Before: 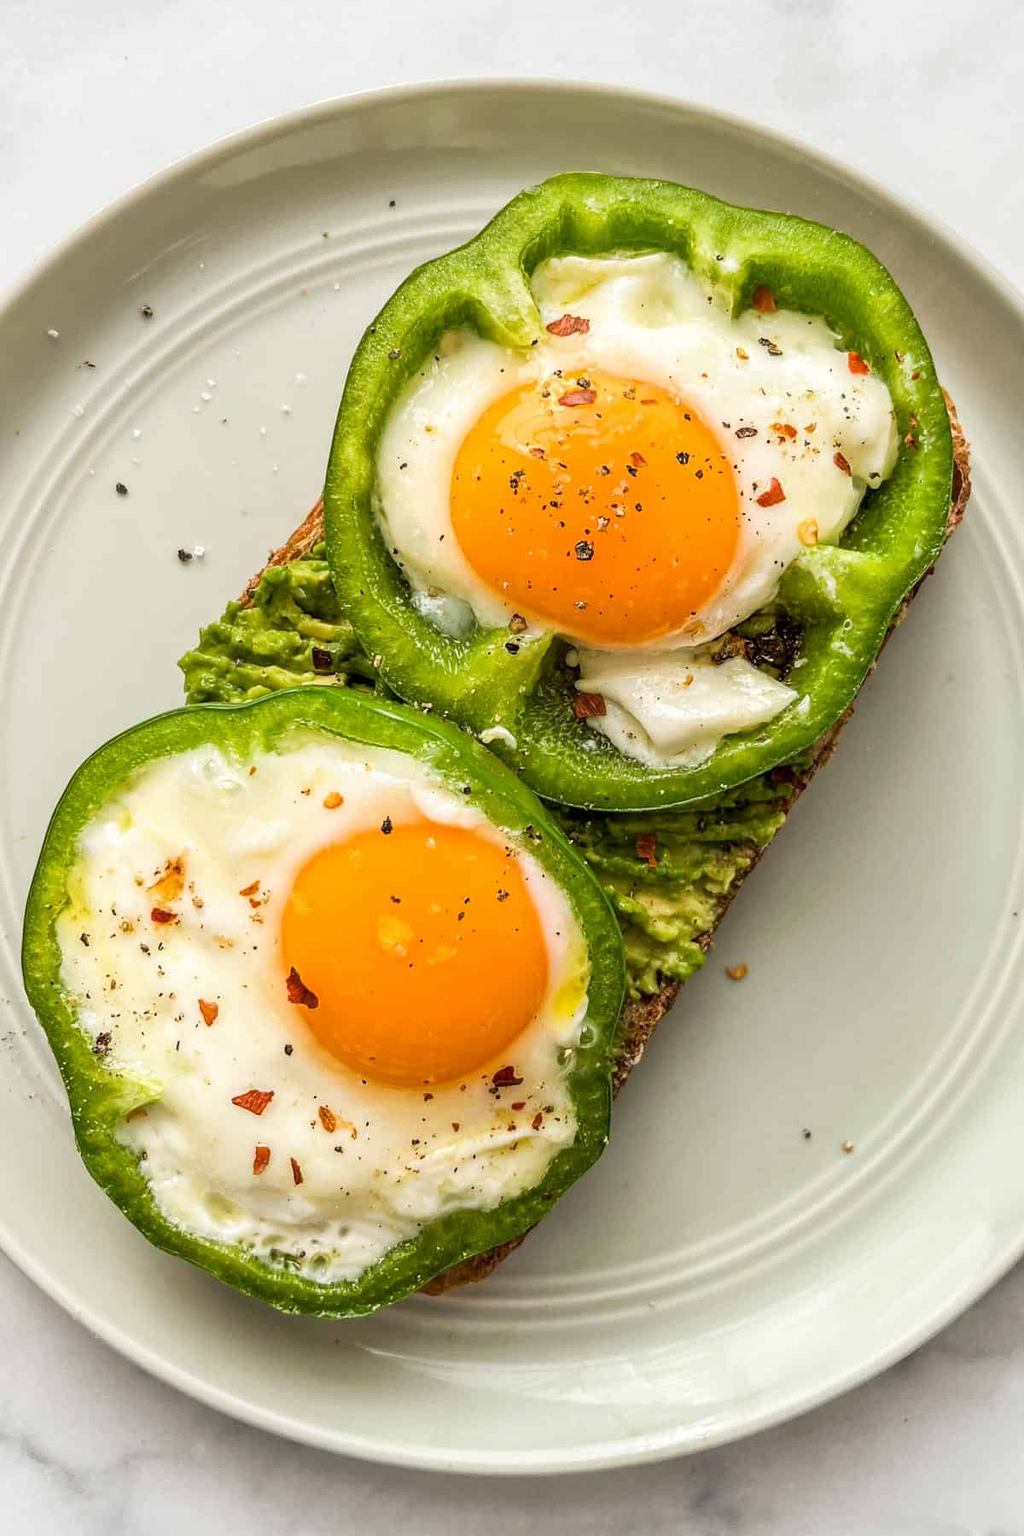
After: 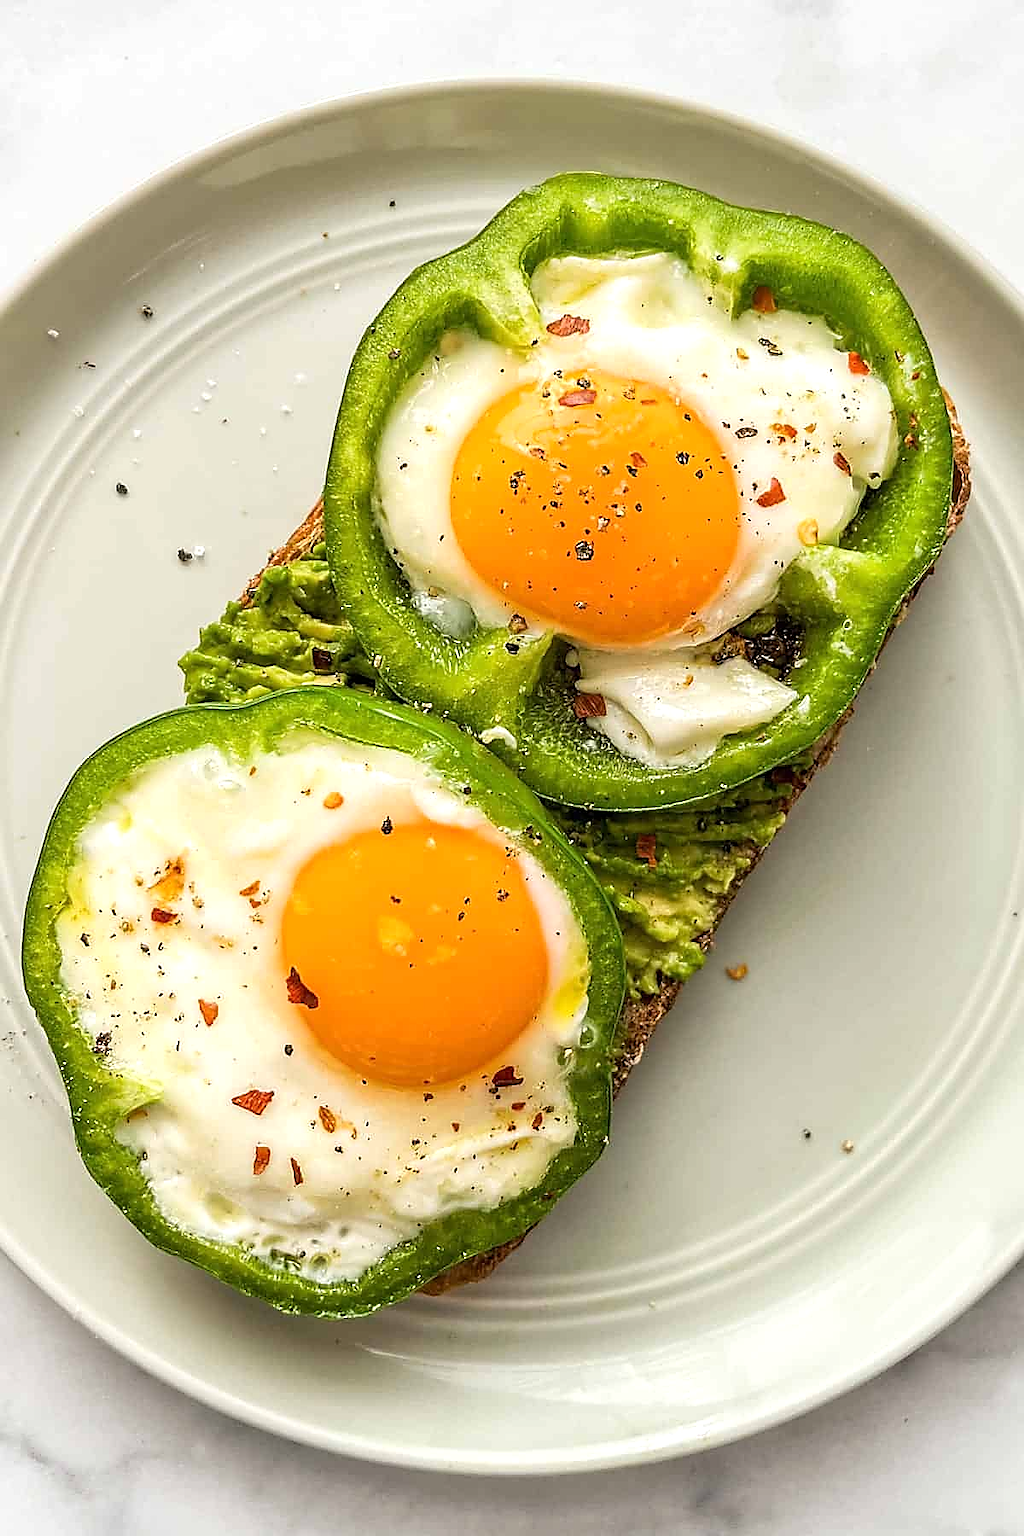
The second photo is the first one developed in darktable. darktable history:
exposure: exposure 0.177 EV, compensate highlight preservation false
sharpen: radius 1.393, amount 1.245, threshold 0.804
